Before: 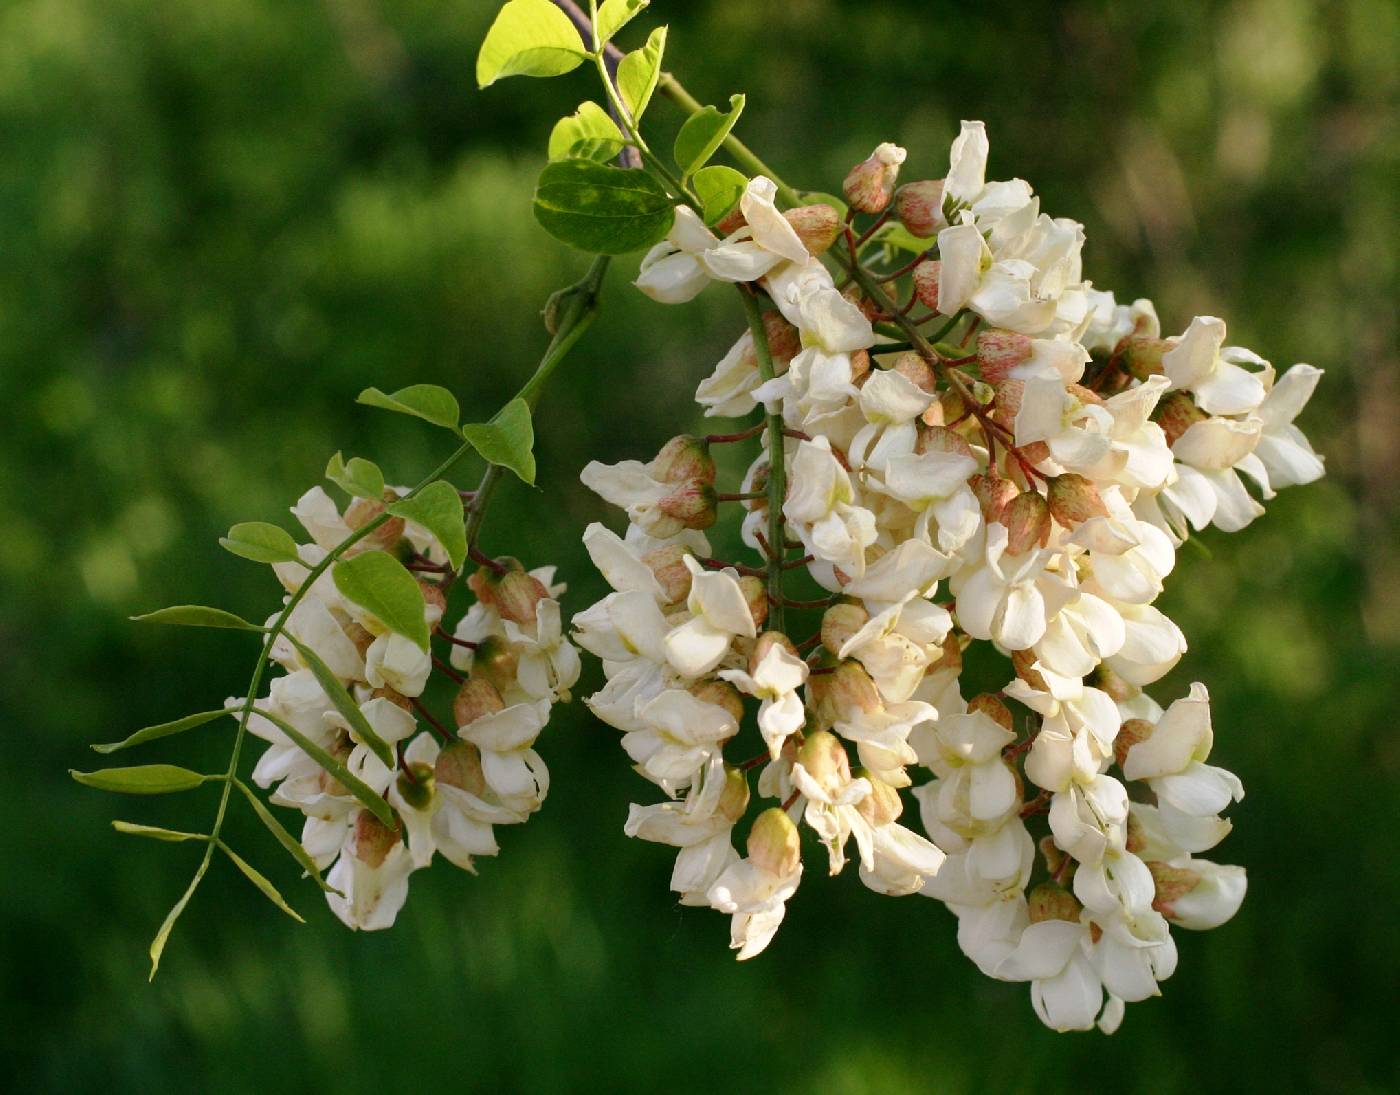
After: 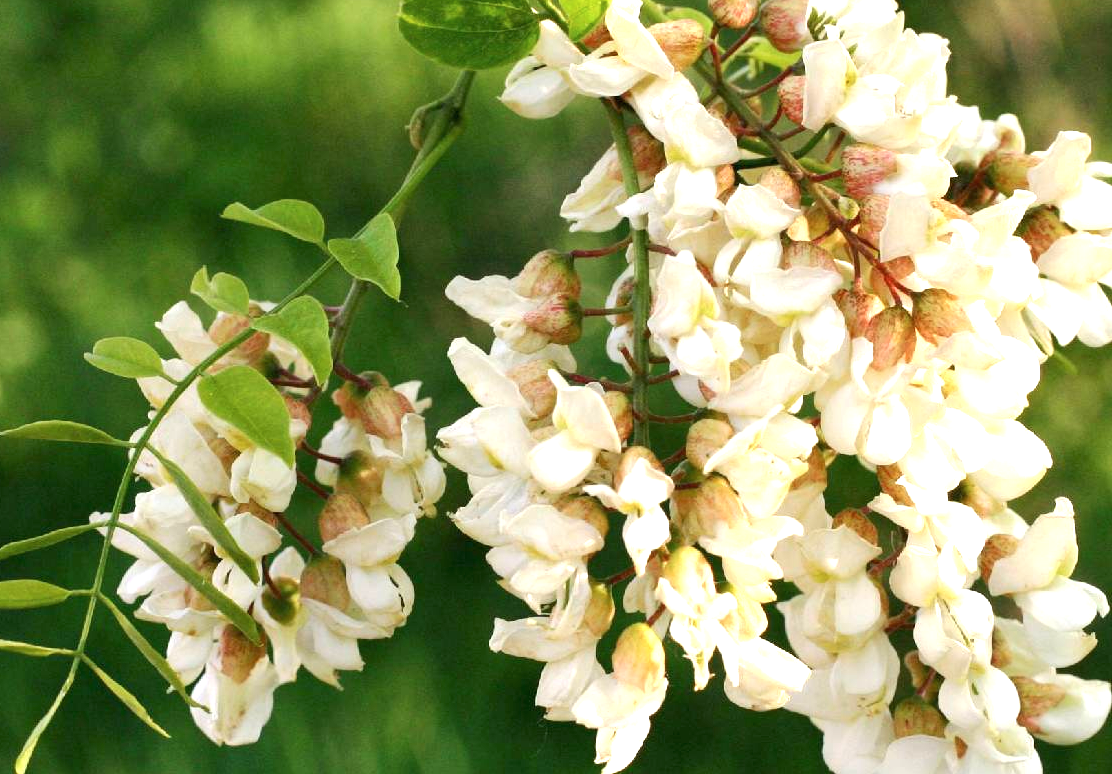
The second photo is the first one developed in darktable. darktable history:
exposure: exposure 1.061 EV, compensate highlight preservation false
contrast brightness saturation: saturation -0.05
crop: left 9.712%, top 16.928%, right 10.845%, bottom 12.332%
base curve: curves: ch0 [(0, 0) (0.472, 0.508) (1, 1)]
